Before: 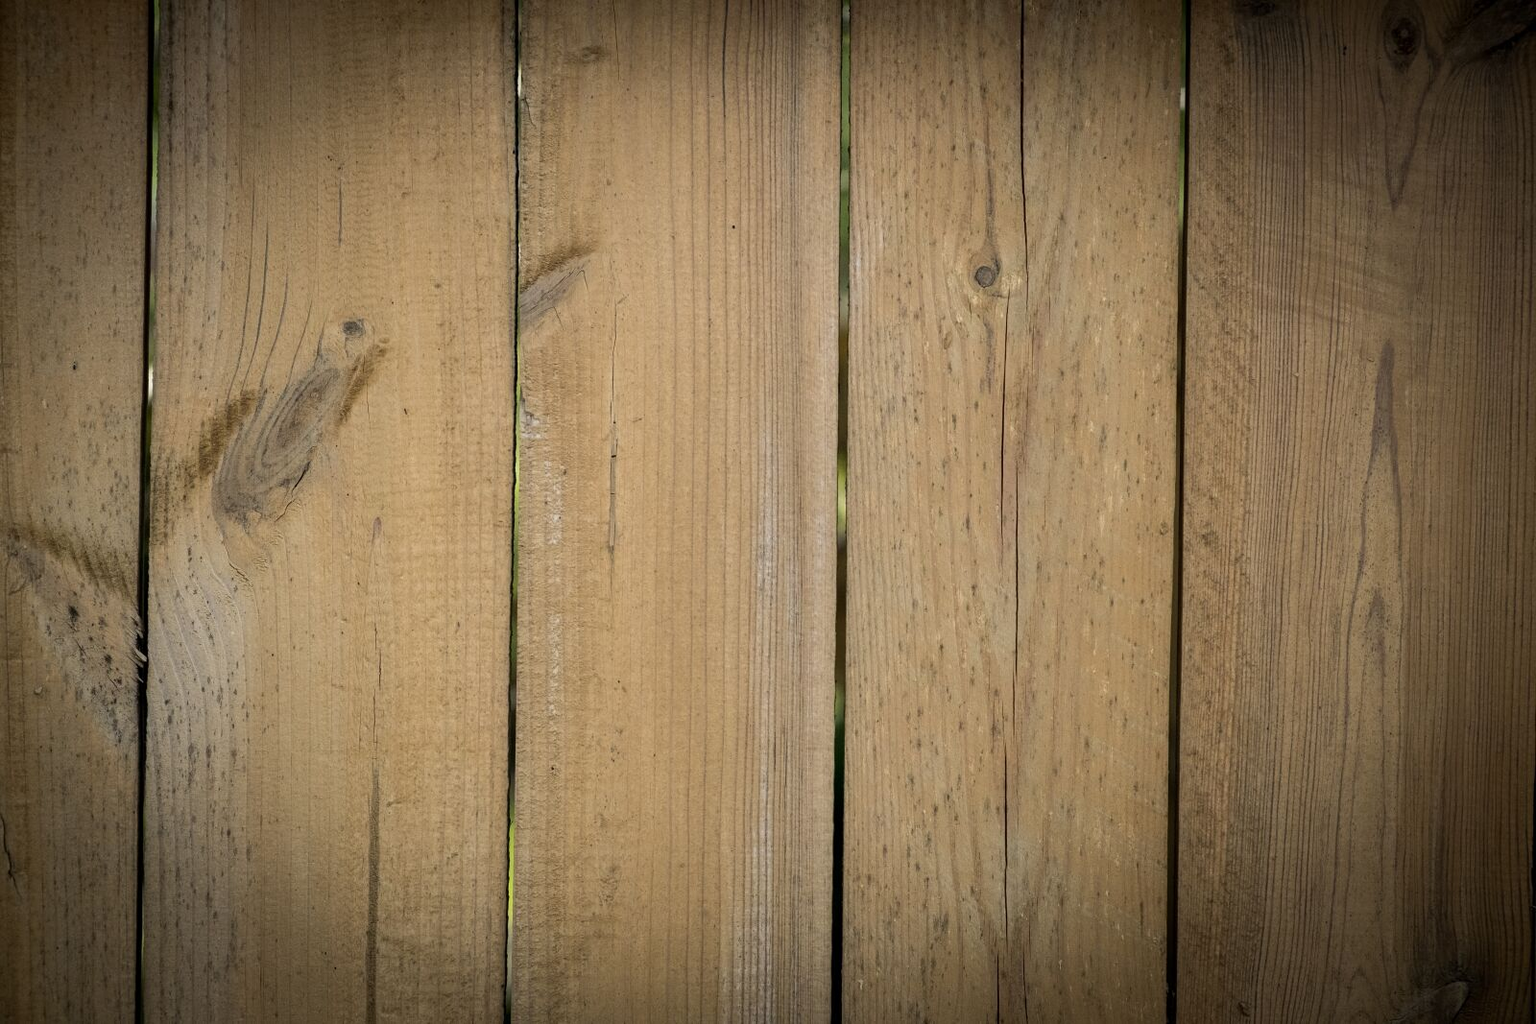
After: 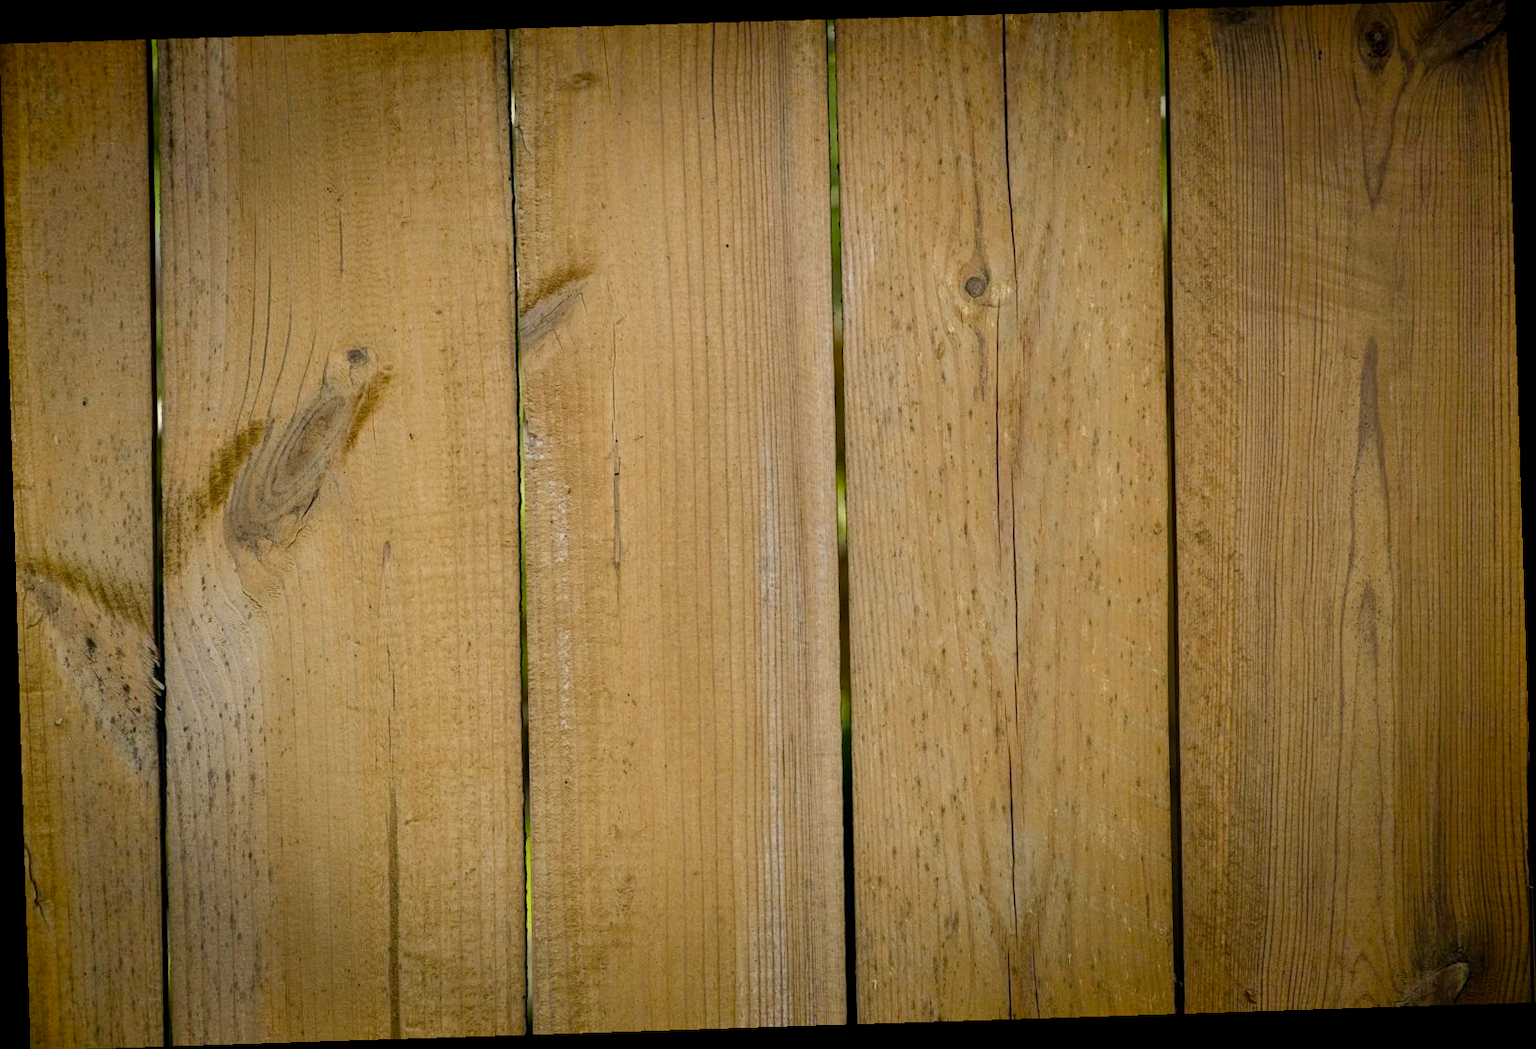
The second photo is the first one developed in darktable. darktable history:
shadows and highlights: shadows color adjustment 97.66%, soften with gaussian
rotate and perspective: rotation -1.77°, lens shift (horizontal) 0.004, automatic cropping off
color balance rgb: perceptual saturation grading › global saturation 35%, perceptual saturation grading › highlights -25%, perceptual saturation grading › shadows 50%
